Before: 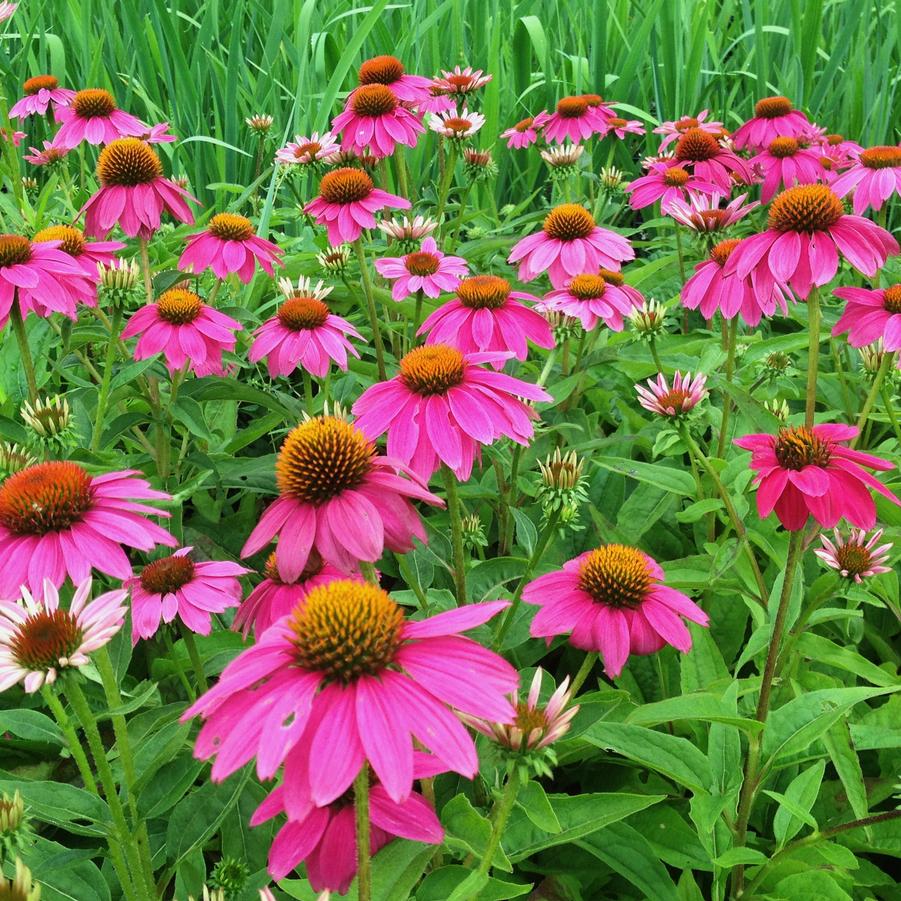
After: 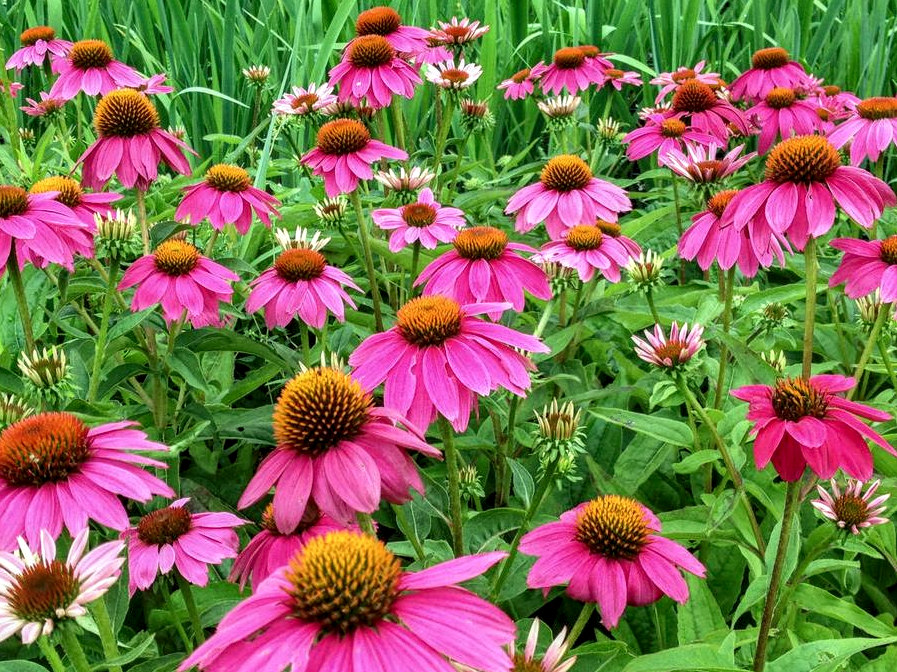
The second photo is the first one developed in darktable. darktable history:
crop: left 0.387%, top 5.471%, bottom 19.883%
local contrast: highlights 29%, detail 150%
